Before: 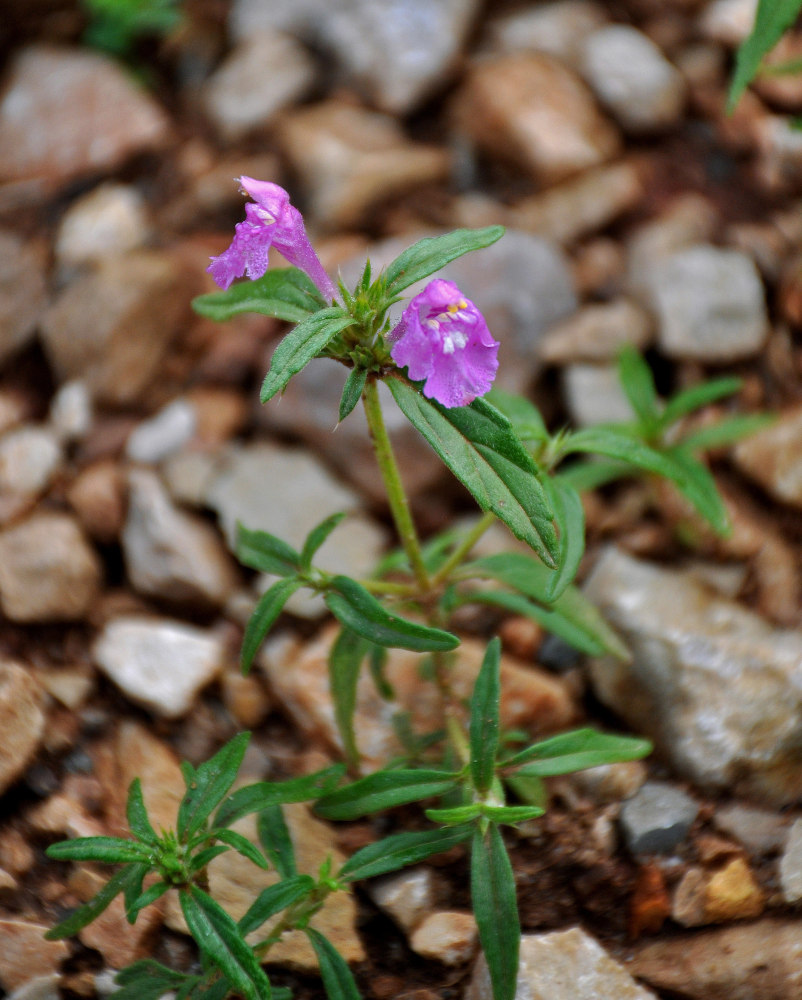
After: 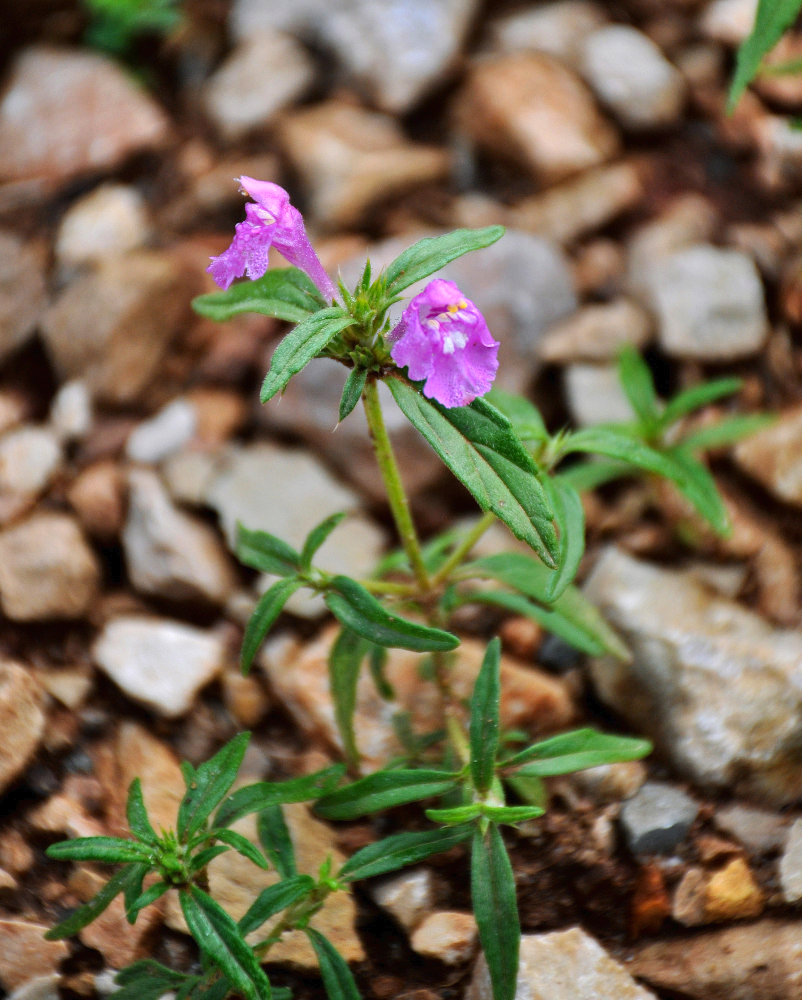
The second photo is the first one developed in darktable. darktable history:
tone curve: curves: ch0 [(0, 0) (0.003, 0.014) (0.011, 0.019) (0.025, 0.026) (0.044, 0.037) (0.069, 0.053) (0.1, 0.083) (0.136, 0.121) (0.177, 0.163) (0.224, 0.22) (0.277, 0.281) (0.335, 0.354) (0.399, 0.436) (0.468, 0.526) (0.543, 0.612) (0.623, 0.706) (0.709, 0.79) (0.801, 0.858) (0.898, 0.925) (1, 1)], color space Lab, linked channels, preserve colors none
